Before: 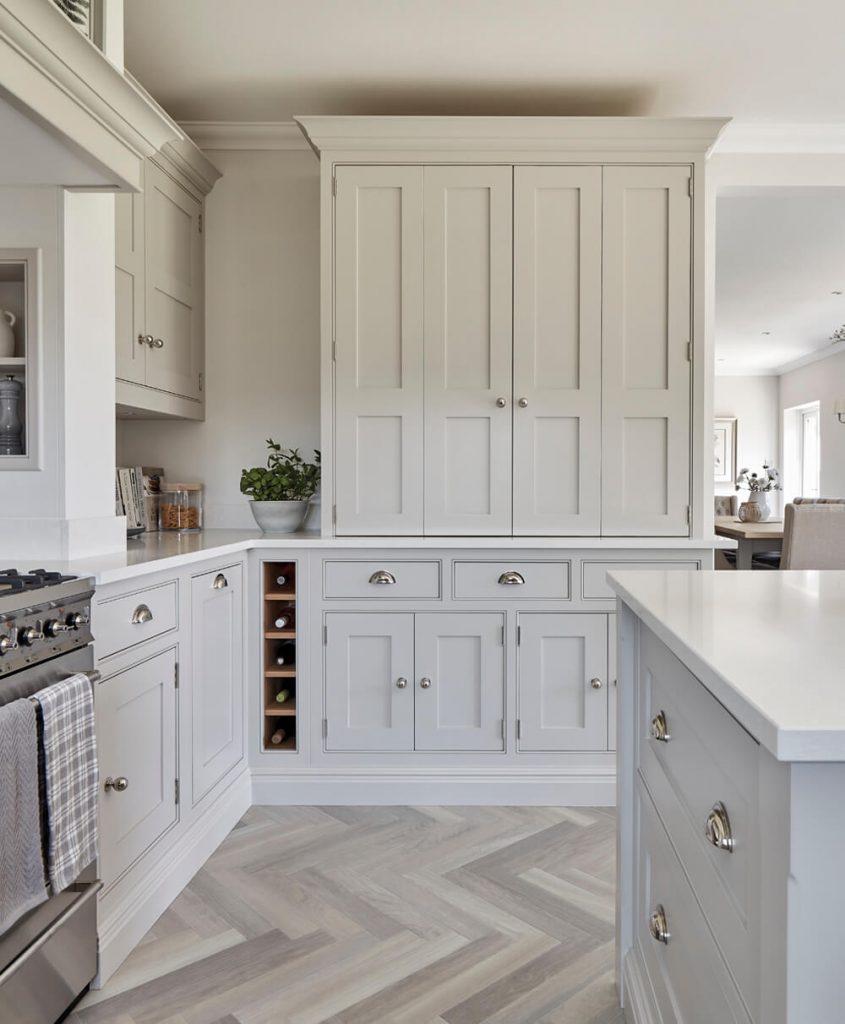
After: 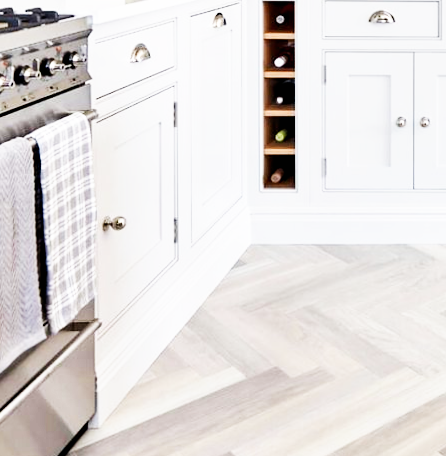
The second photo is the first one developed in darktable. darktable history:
rotate and perspective: rotation 0.174°, lens shift (vertical) 0.013, lens shift (horizontal) 0.019, shear 0.001, automatic cropping original format, crop left 0.007, crop right 0.991, crop top 0.016, crop bottom 0.997
crop and rotate: top 54.778%, right 46.61%, bottom 0.159%
exposure: black level correction 0.005, exposure 0.286 EV, compensate highlight preservation false
base curve: curves: ch0 [(0, 0) (0.007, 0.004) (0.027, 0.03) (0.046, 0.07) (0.207, 0.54) (0.442, 0.872) (0.673, 0.972) (1, 1)], preserve colors none
